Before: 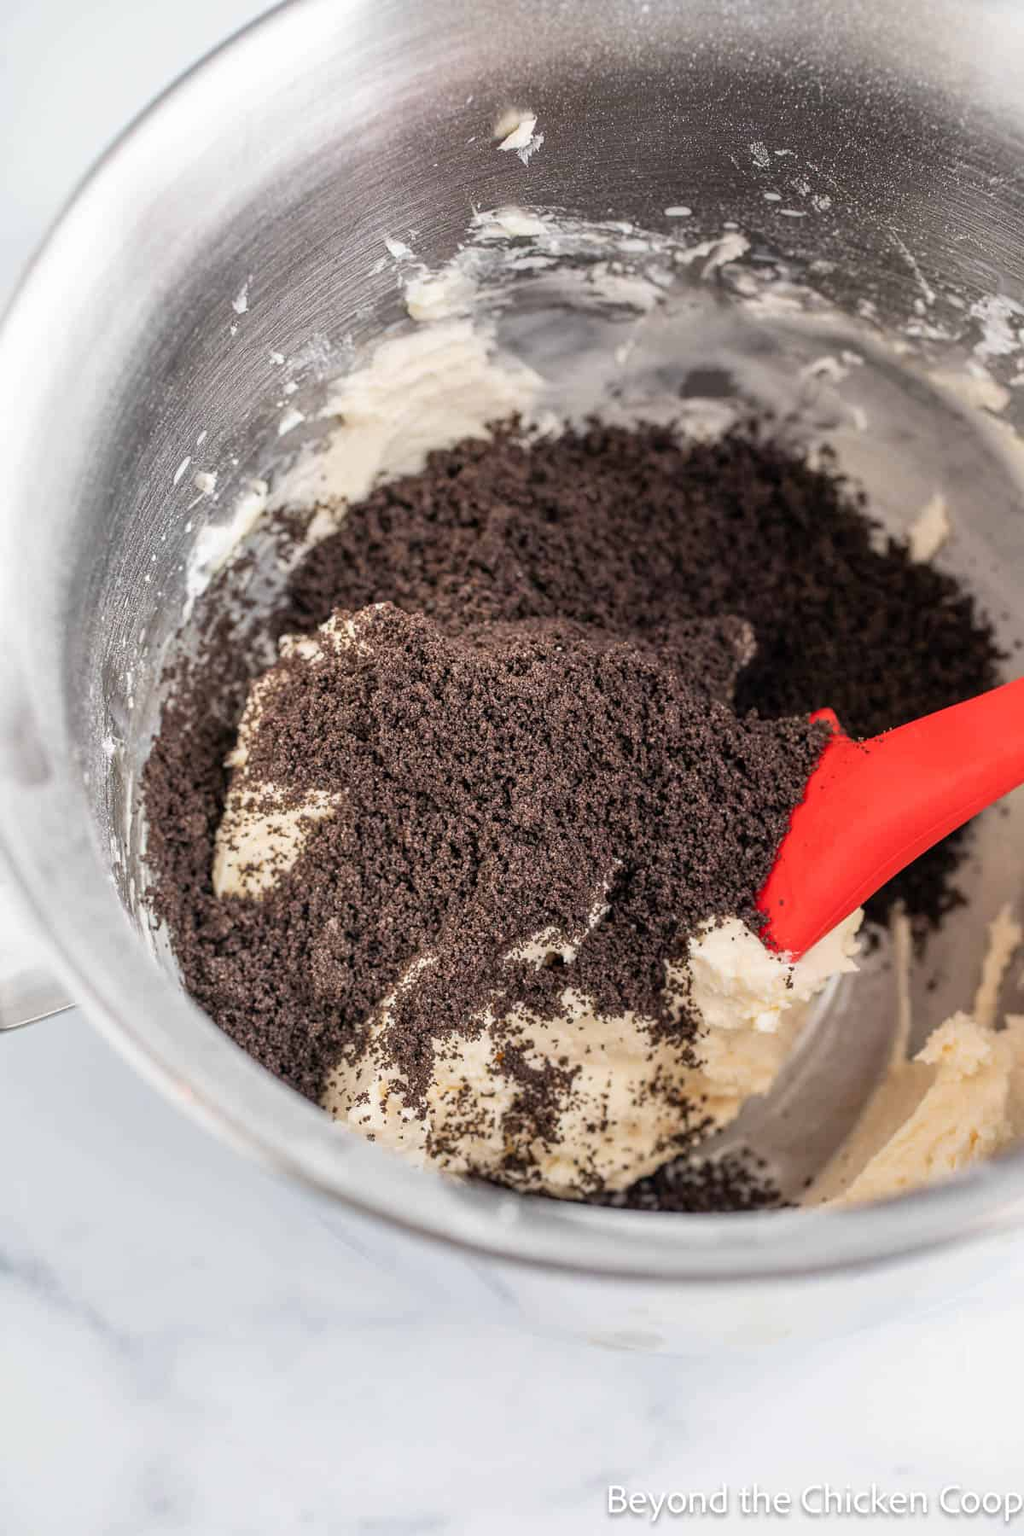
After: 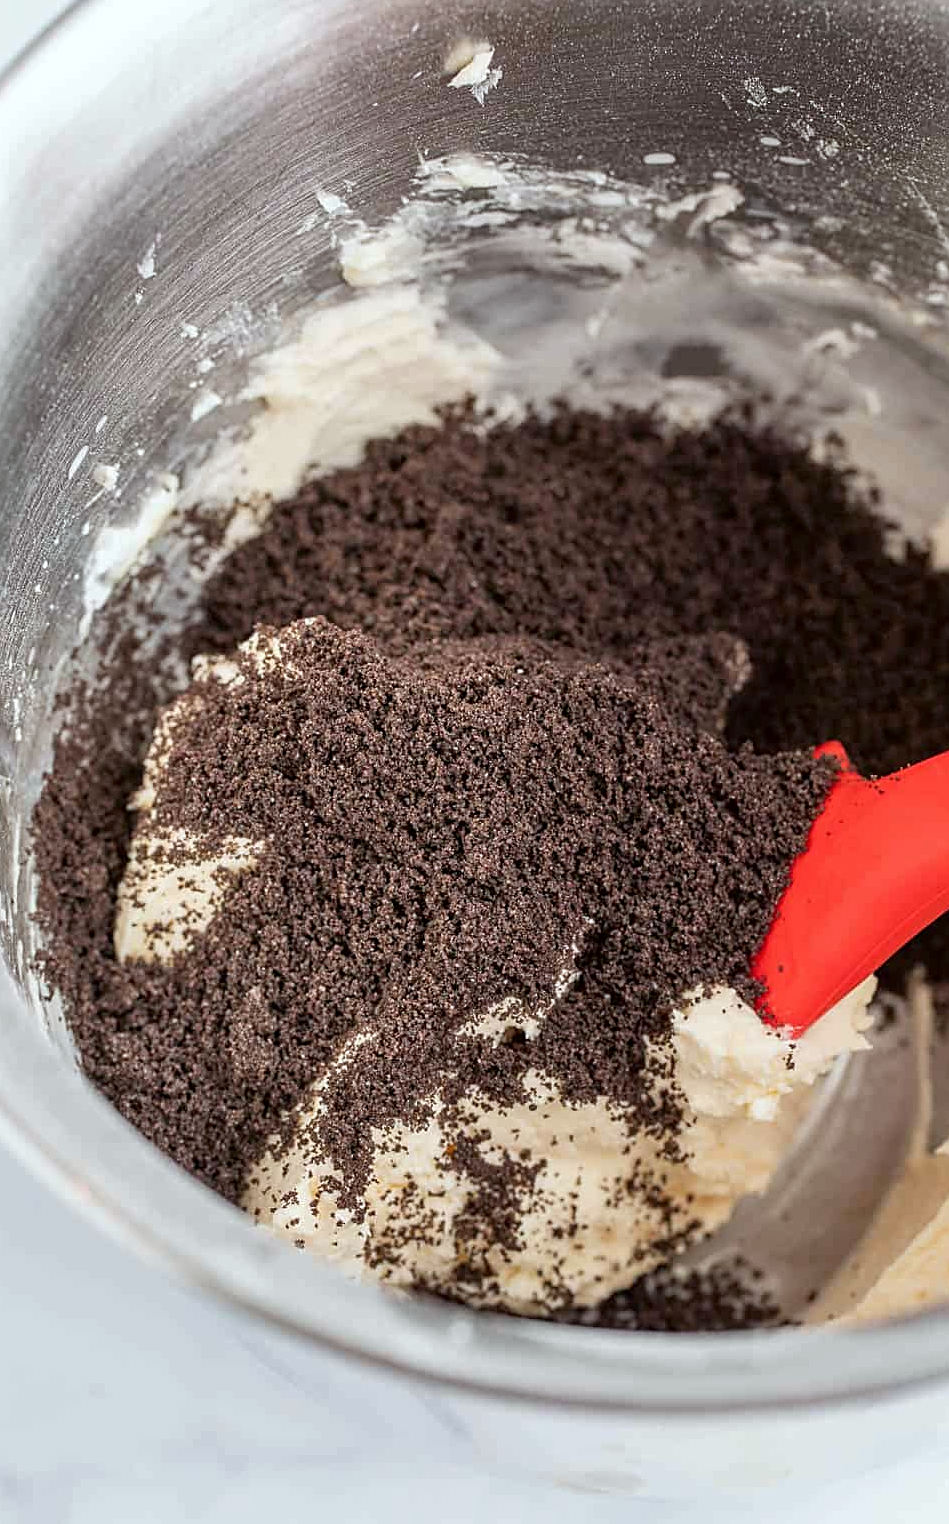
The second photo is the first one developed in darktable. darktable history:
crop: left 11.291%, top 4.977%, right 9.598%, bottom 10.348%
color correction: highlights a* -2.99, highlights b* -2.09, shadows a* 2.16, shadows b* 2.96
sharpen: on, module defaults
